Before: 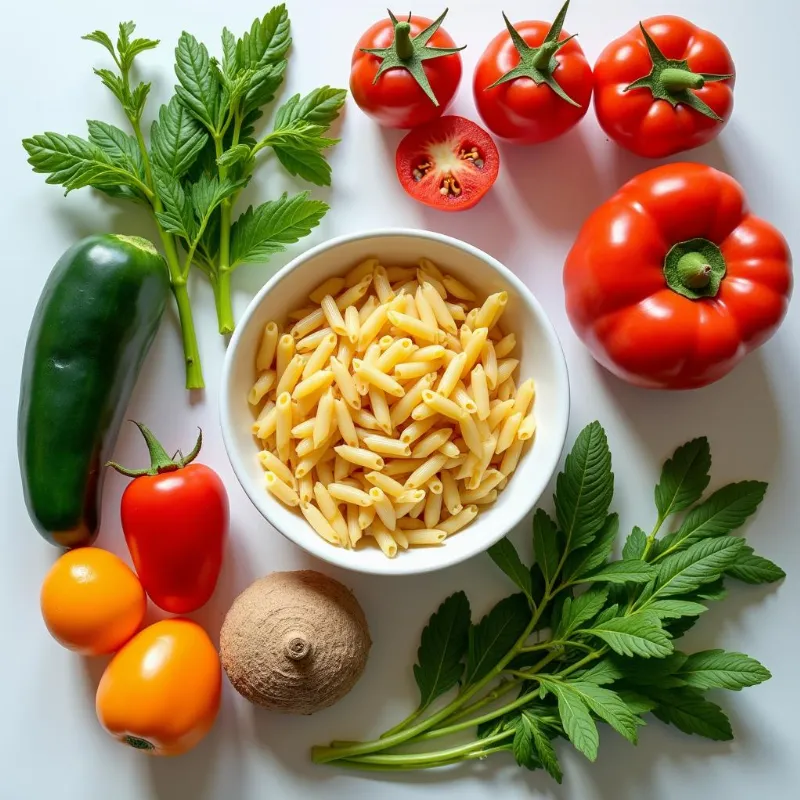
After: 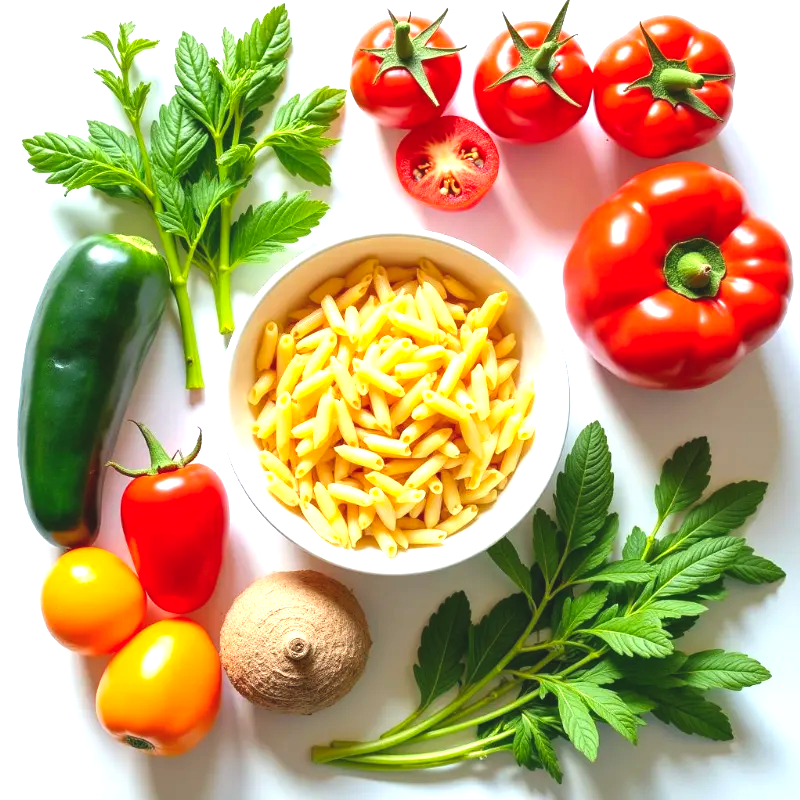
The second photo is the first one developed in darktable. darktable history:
exposure: black level correction -0.005, exposure 1.004 EV, compensate highlight preservation false
contrast brightness saturation: contrast 0.043, saturation 0.072
color balance rgb: highlights gain › chroma 0.276%, highlights gain › hue 332.36°, perceptual saturation grading › global saturation 4.985%, global vibrance 9.536%
